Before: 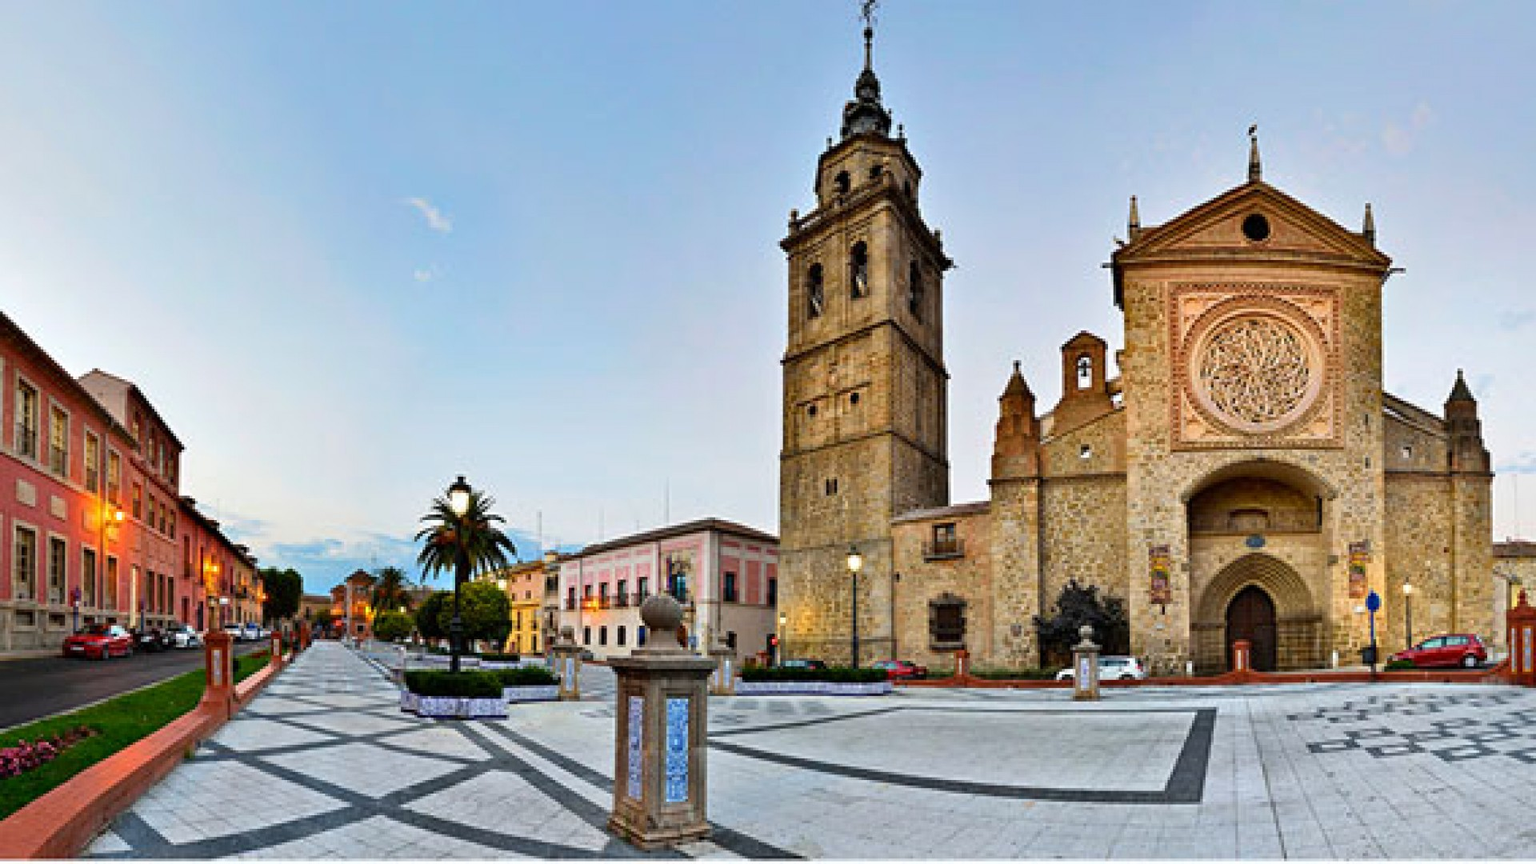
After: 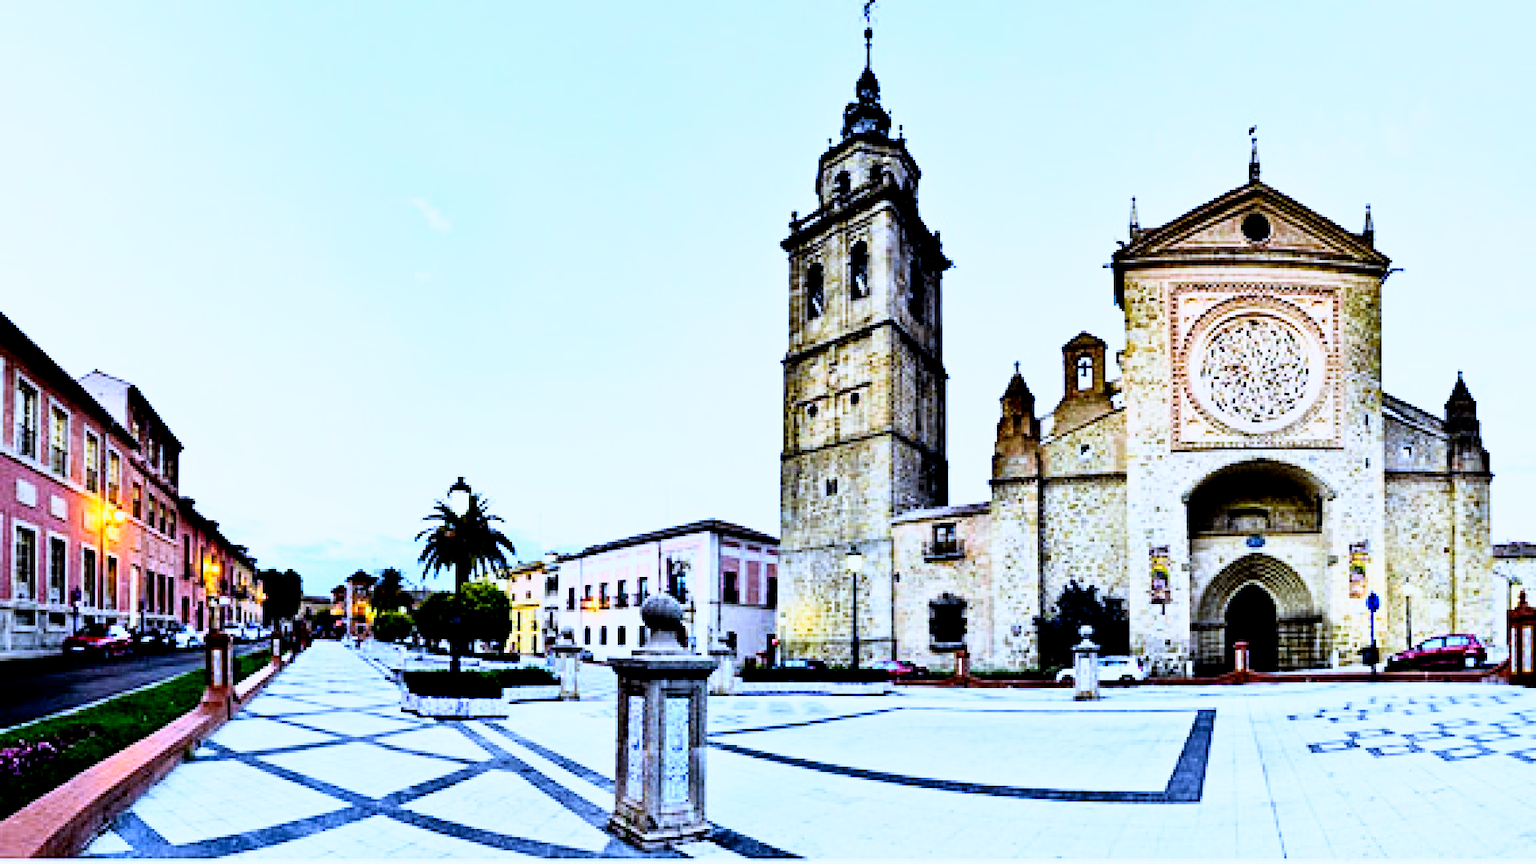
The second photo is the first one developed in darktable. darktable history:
white balance: red 0.766, blue 1.537
rgb curve: curves: ch0 [(0, 0) (0.21, 0.15) (0.24, 0.21) (0.5, 0.75) (0.75, 0.96) (0.89, 0.99) (1, 1)]; ch1 [(0, 0.02) (0.21, 0.13) (0.25, 0.2) (0.5, 0.67) (0.75, 0.9) (0.89, 0.97) (1, 1)]; ch2 [(0, 0.02) (0.21, 0.13) (0.25, 0.2) (0.5, 0.67) (0.75, 0.9) (0.89, 0.97) (1, 1)], compensate middle gray true
tone equalizer: on, module defaults
filmic rgb: black relative exposure -6.3 EV, white relative exposure 2.8 EV, threshold 3 EV, target black luminance 0%, hardness 4.6, latitude 67.35%, contrast 1.292, shadows ↔ highlights balance -3.5%, preserve chrominance no, color science v4 (2020), contrast in shadows soft, enable highlight reconstruction true
